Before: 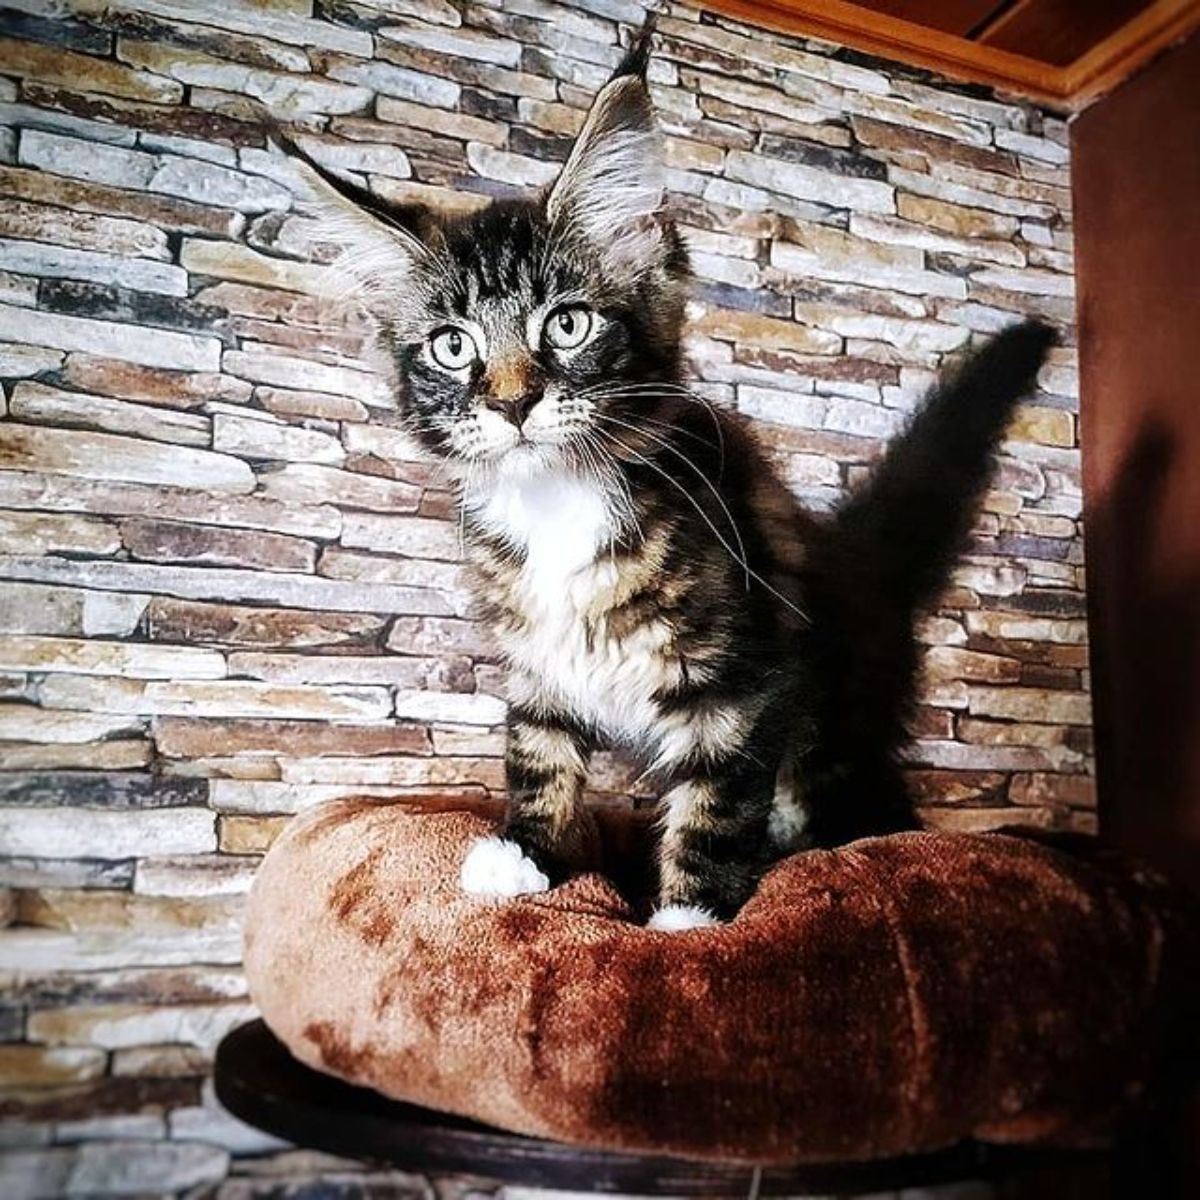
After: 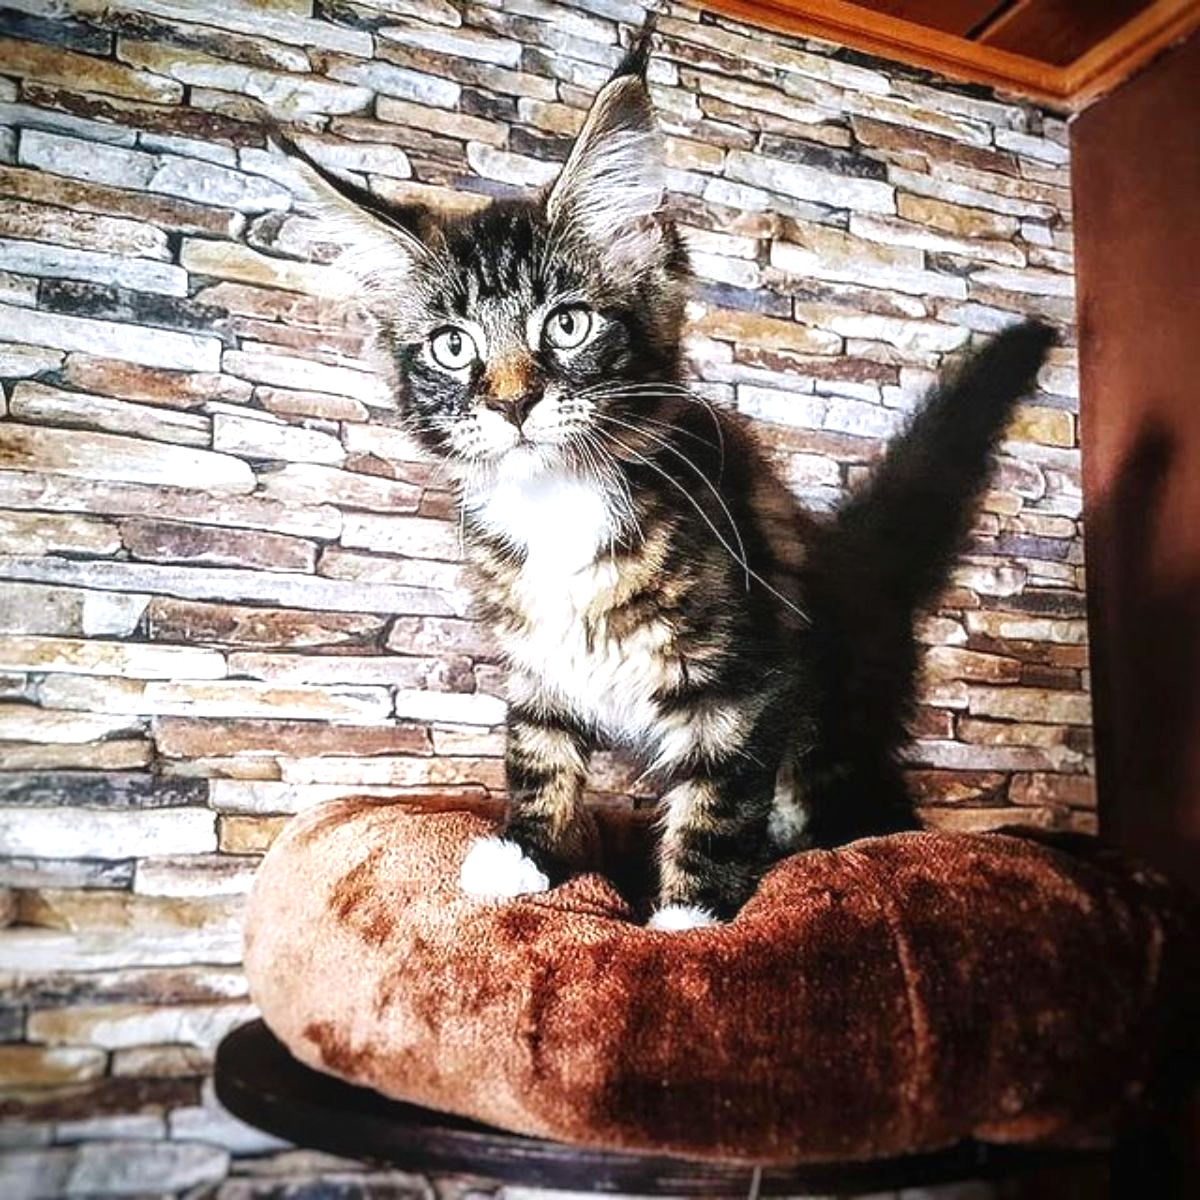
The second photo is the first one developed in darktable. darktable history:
exposure: black level correction 0.001, exposure 0.498 EV, compensate highlight preservation false
local contrast: detail 109%
